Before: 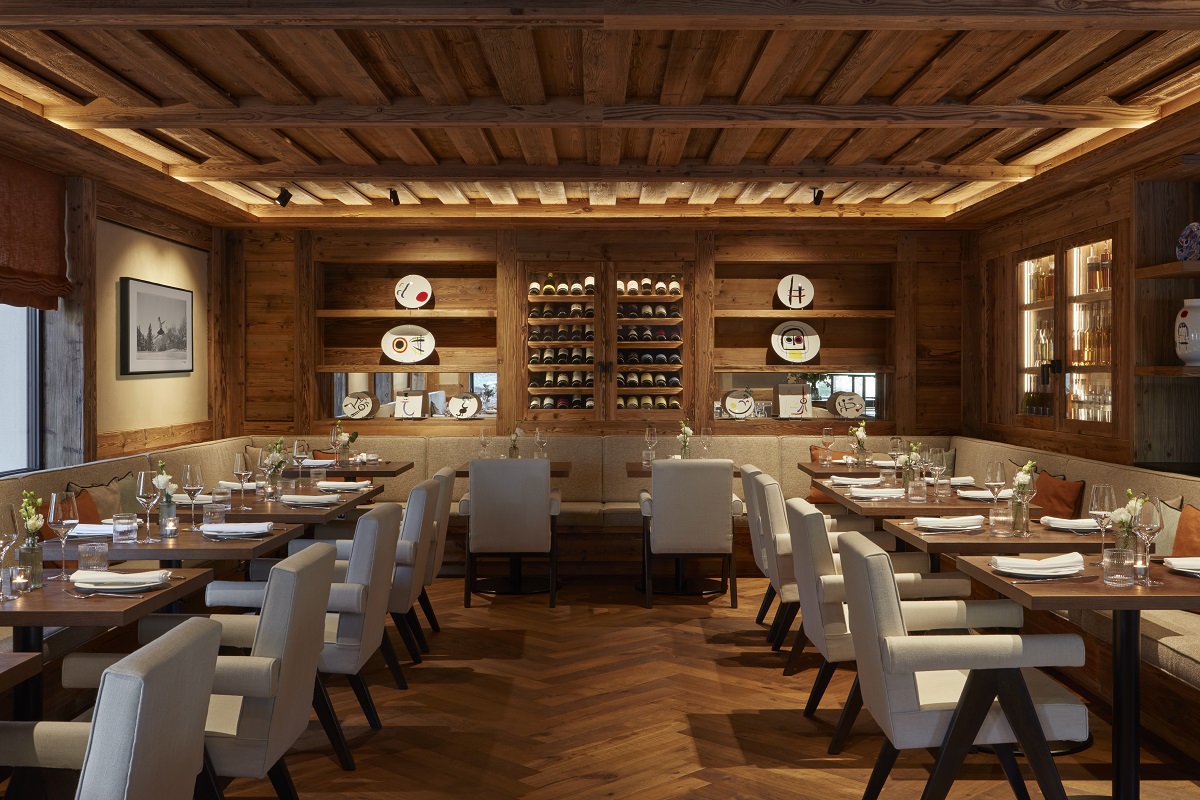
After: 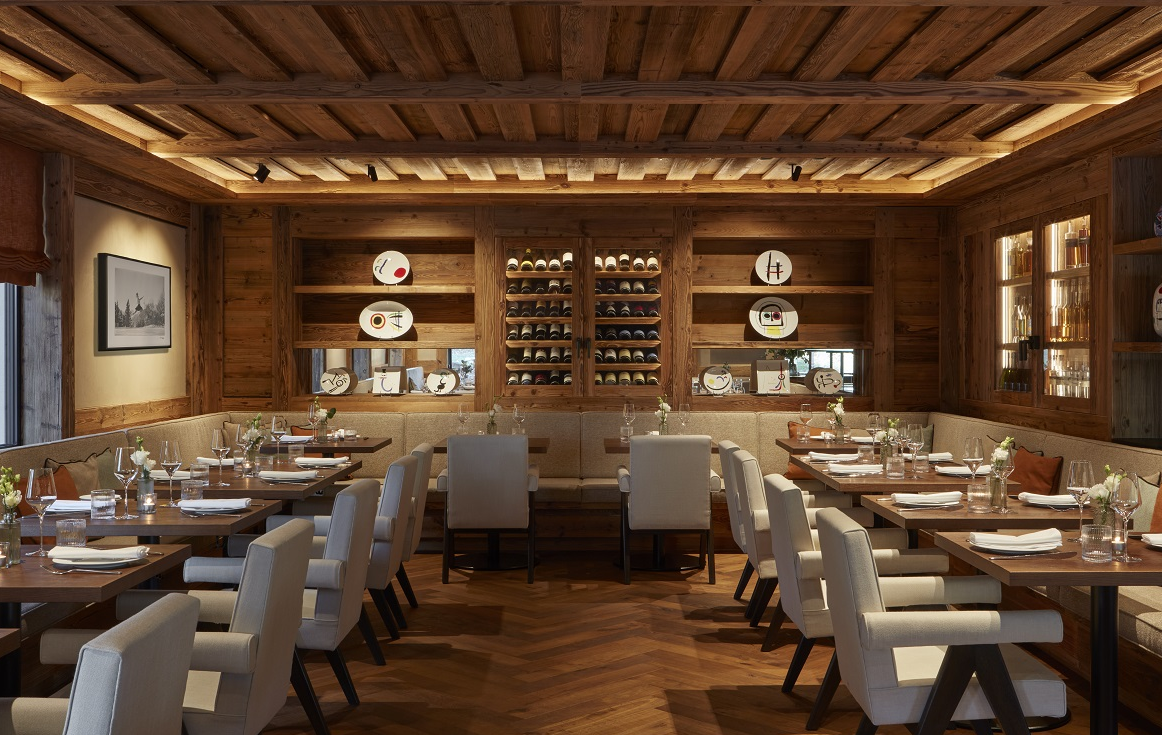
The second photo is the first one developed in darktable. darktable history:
crop: left 1.873%, top 3.093%, right 1.212%, bottom 4.943%
